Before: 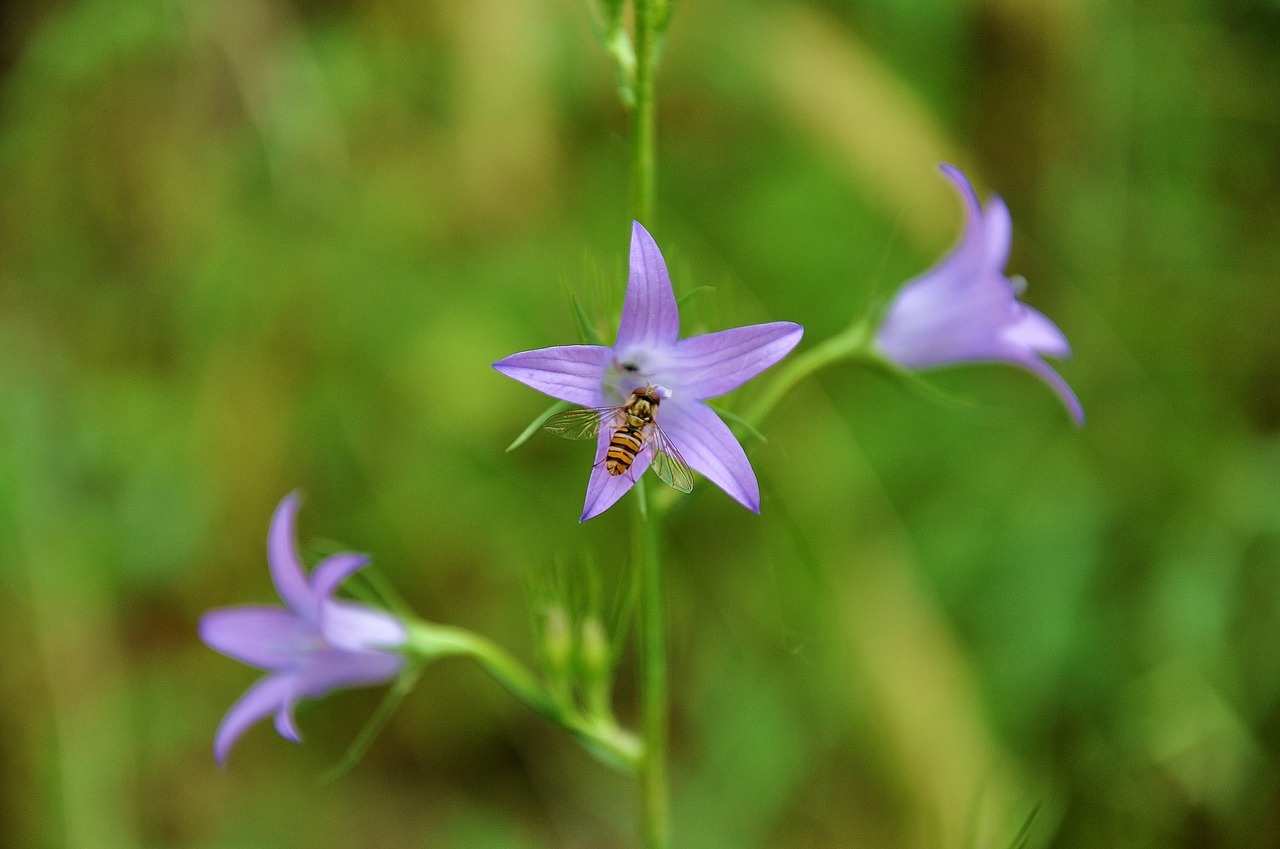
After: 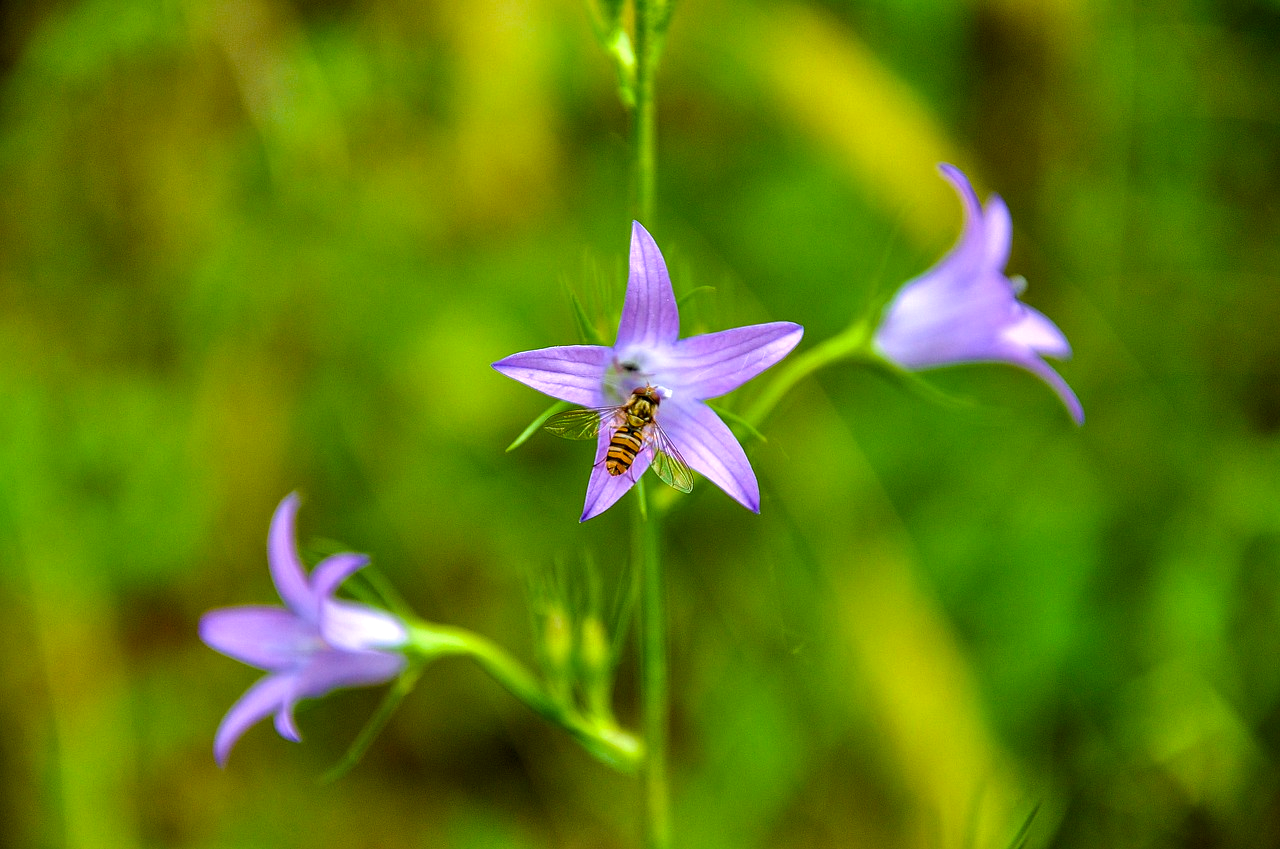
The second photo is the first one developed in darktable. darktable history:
color balance rgb: perceptual saturation grading › global saturation 29.705%, perceptual brilliance grading › highlights 11.465%, global vibrance 20%
local contrast: detail 130%
